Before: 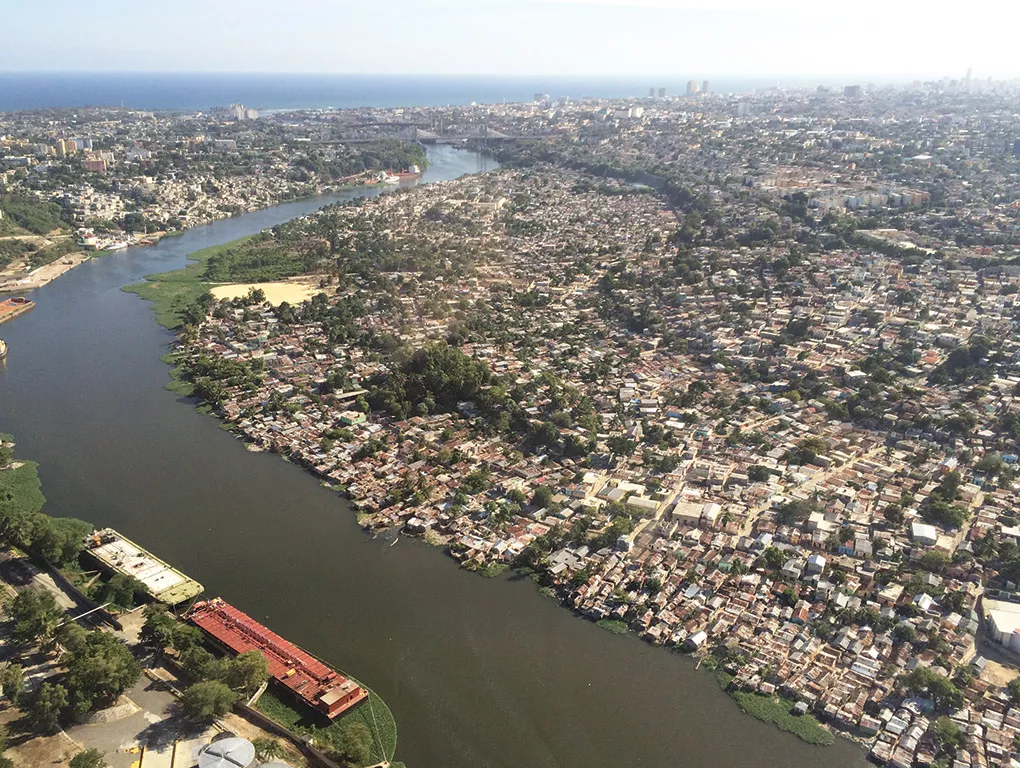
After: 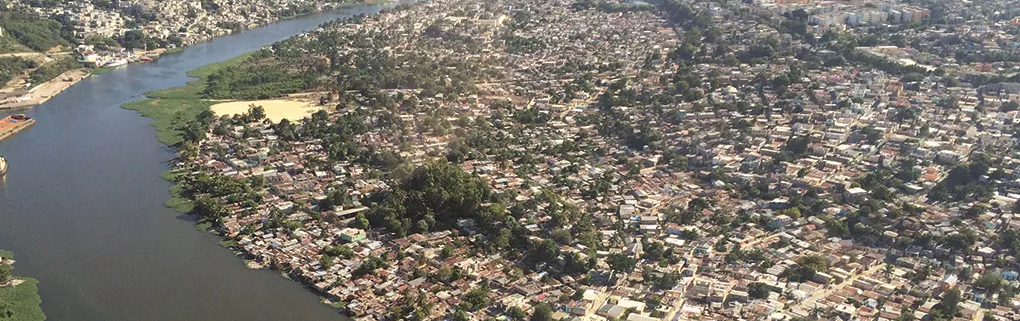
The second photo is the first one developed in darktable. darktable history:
crop and rotate: top 23.84%, bottom 34.294%
shadows and highlights: low approximation 0.01, soften with gaussian
